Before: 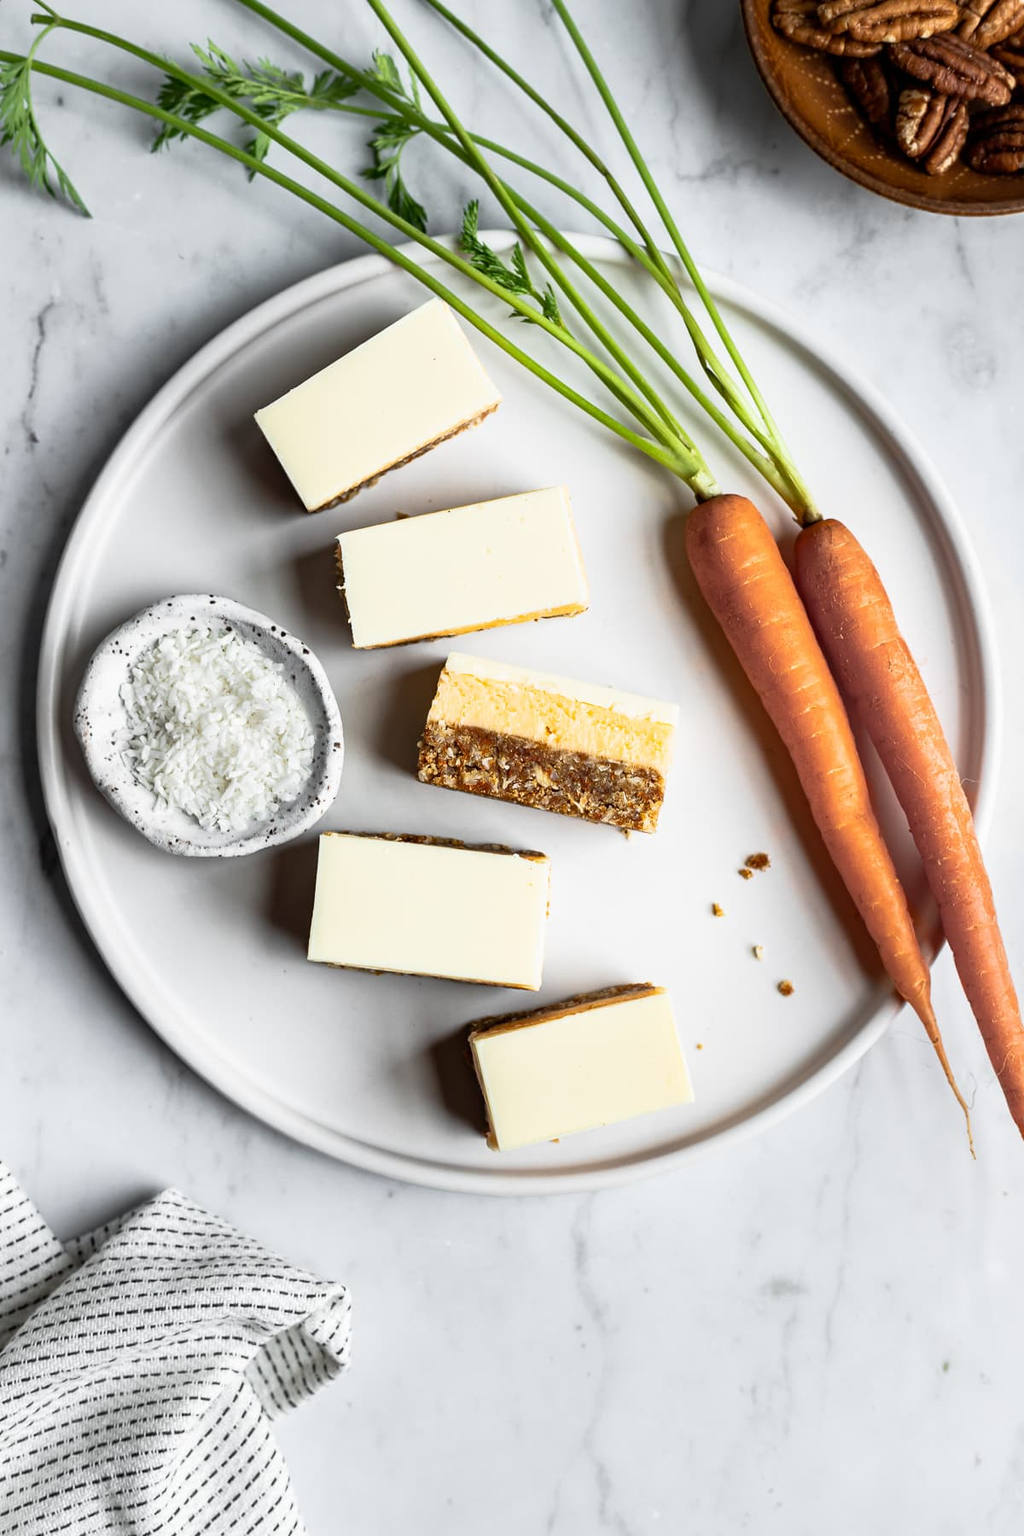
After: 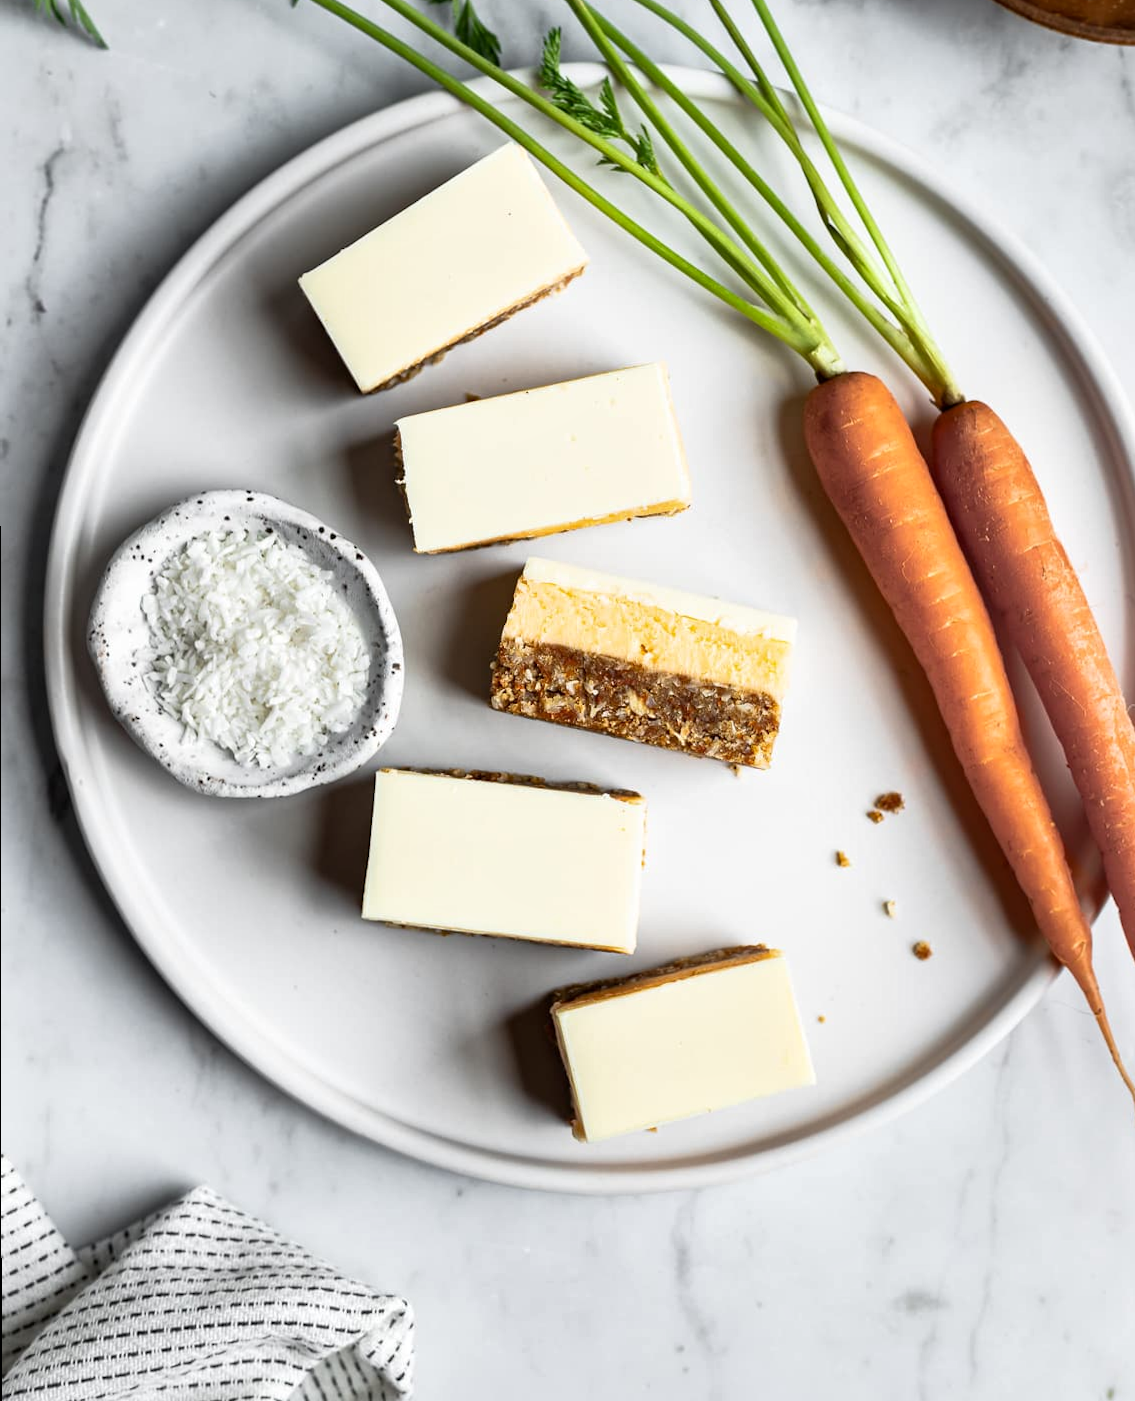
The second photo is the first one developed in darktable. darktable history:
local contrast: mode bilateral grid, contrast 20, coarseness 50, detail 120%, midtone range 0.2
crop and rotate: angle 0.078°, top 11.566%, right 5.59%, bottom 10.669%
